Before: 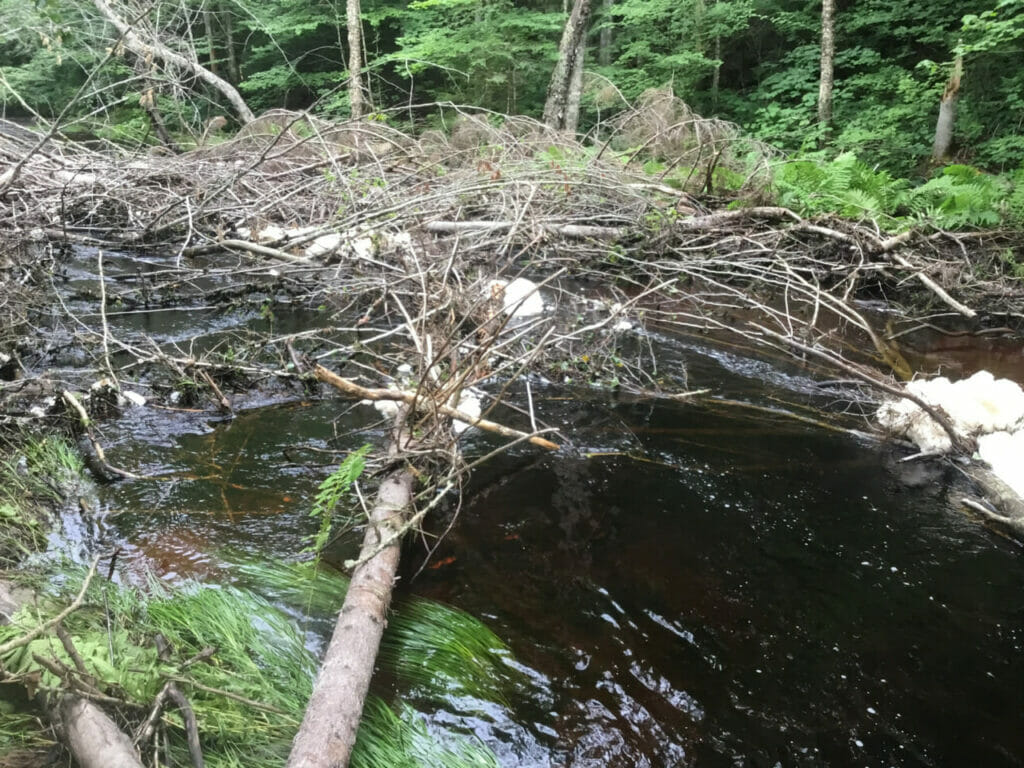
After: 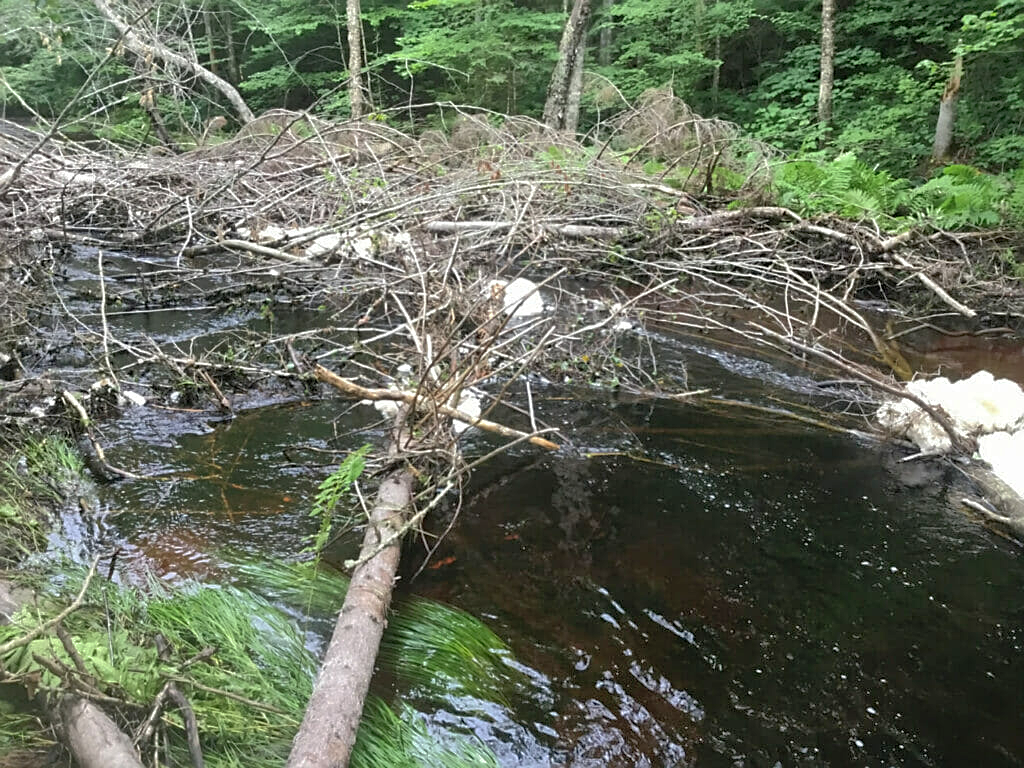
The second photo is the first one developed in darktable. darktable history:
shadows and highlights: on, module defaults
sharpen: on, module defaults
white balance: emerald 1
